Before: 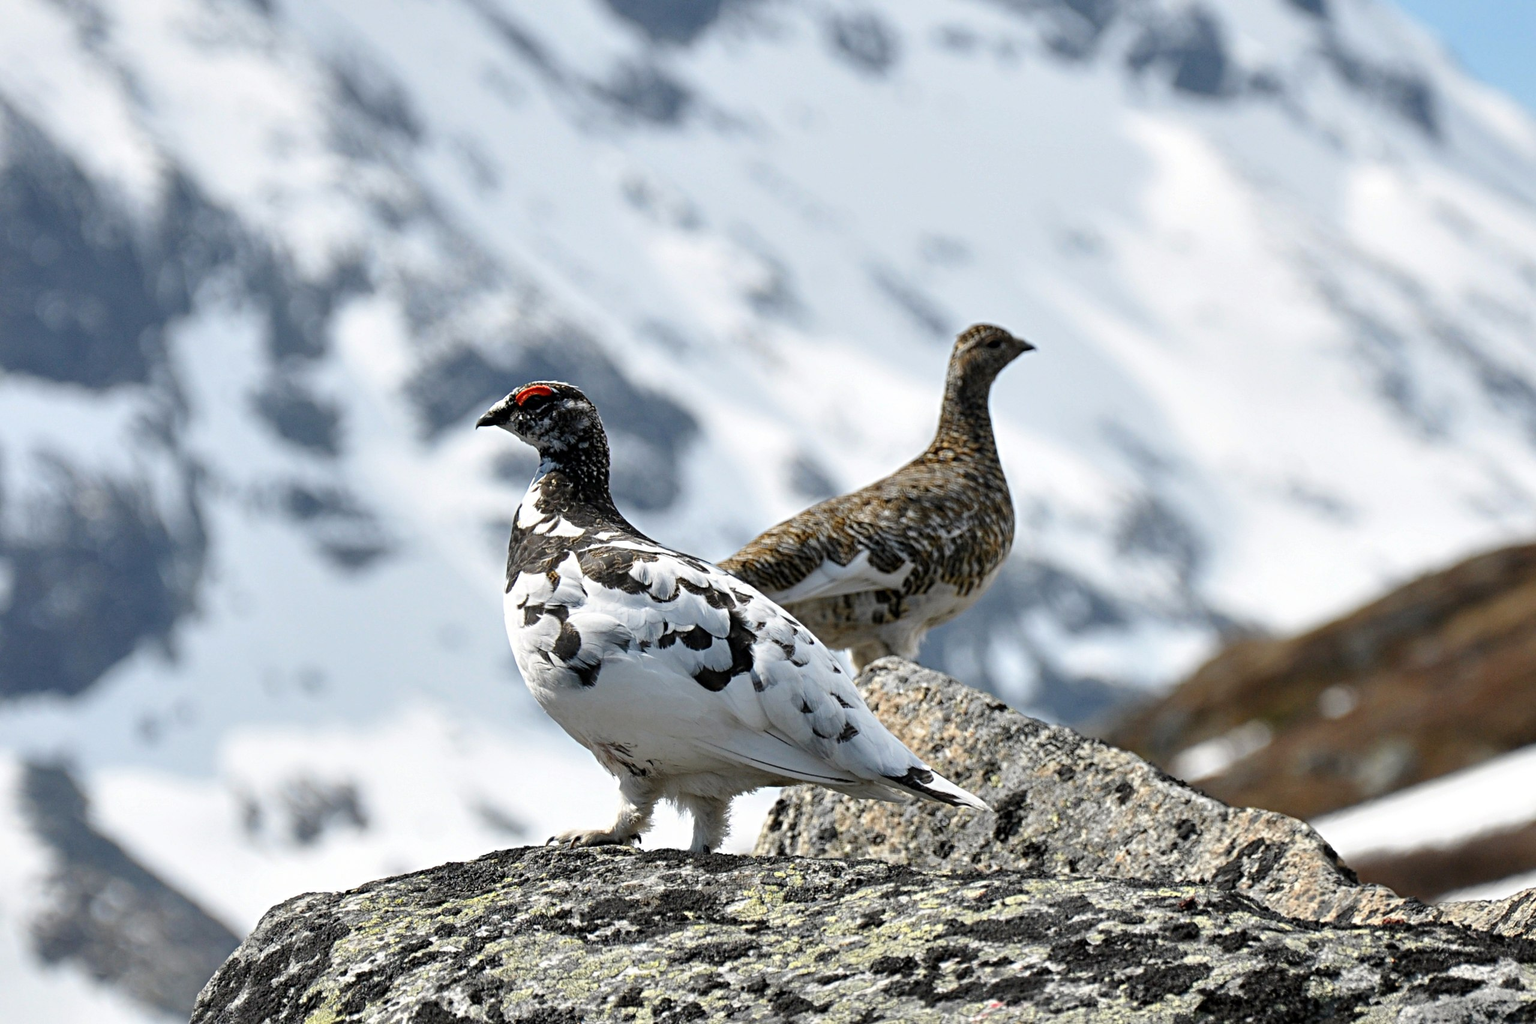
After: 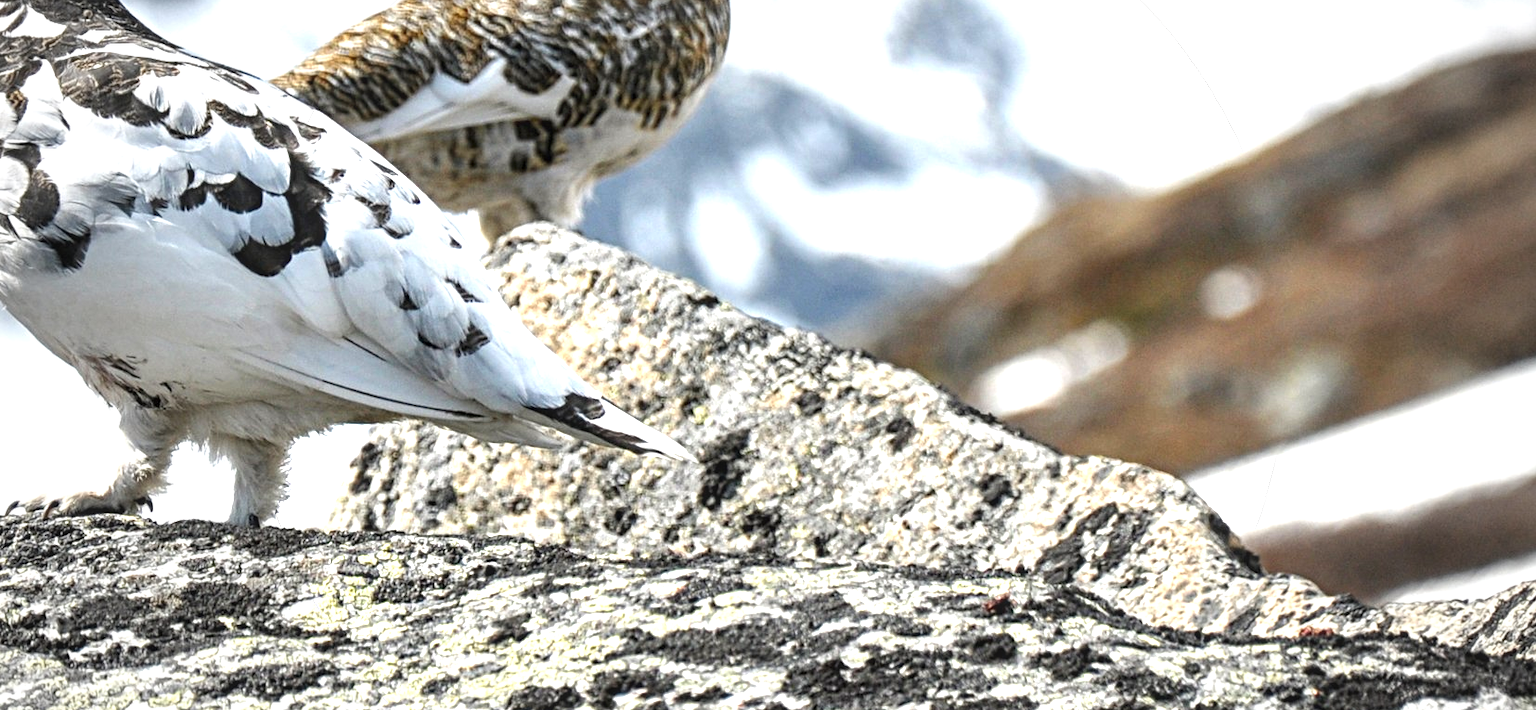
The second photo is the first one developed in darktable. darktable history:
crop and rotate: left 35.345%, top 50.072%, bottom 5.008%
vignetting: fall-off start 67.27%, width/height ratio 1.01, unbound false
exposure: black level correction -0.002, exposure 1.115 EV, compensate highlight preservation false
local contrast: on, module defaults
